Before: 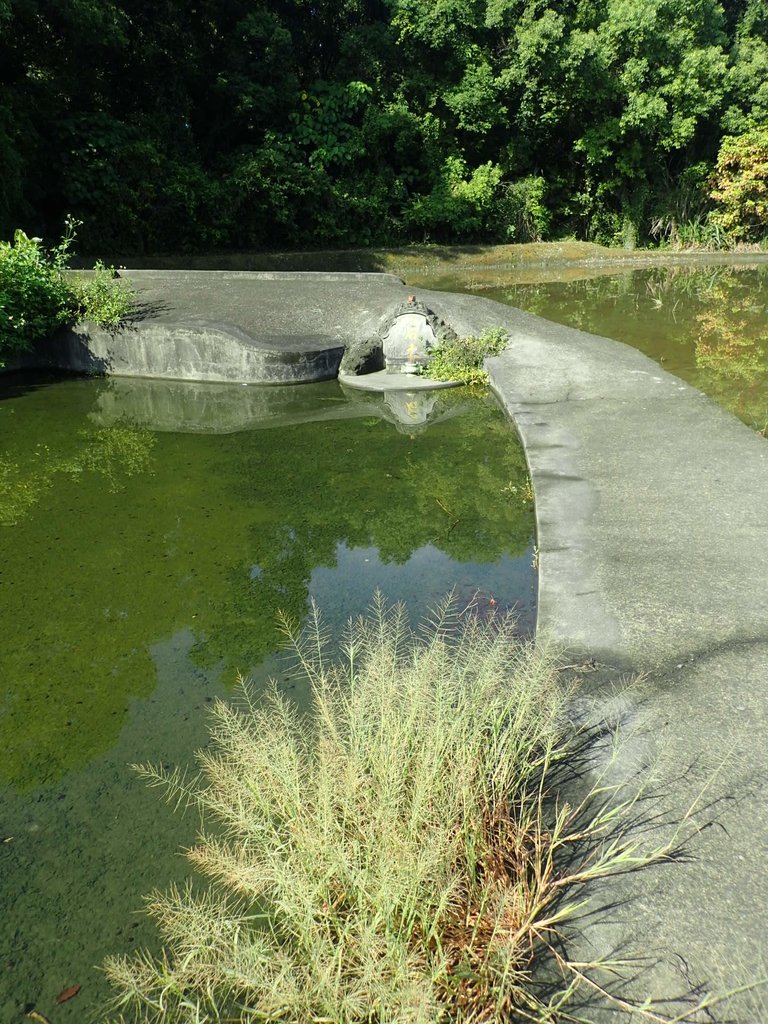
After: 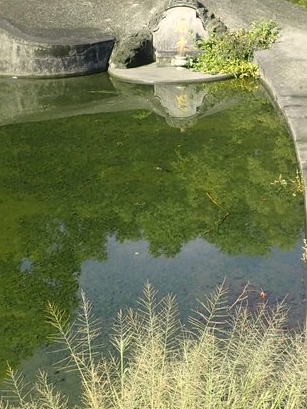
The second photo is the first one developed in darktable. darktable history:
color correction: highlights a* 5.81, highlights b* 4.84
crop: left 30%, top 30%, right 30%, bottom 30%
